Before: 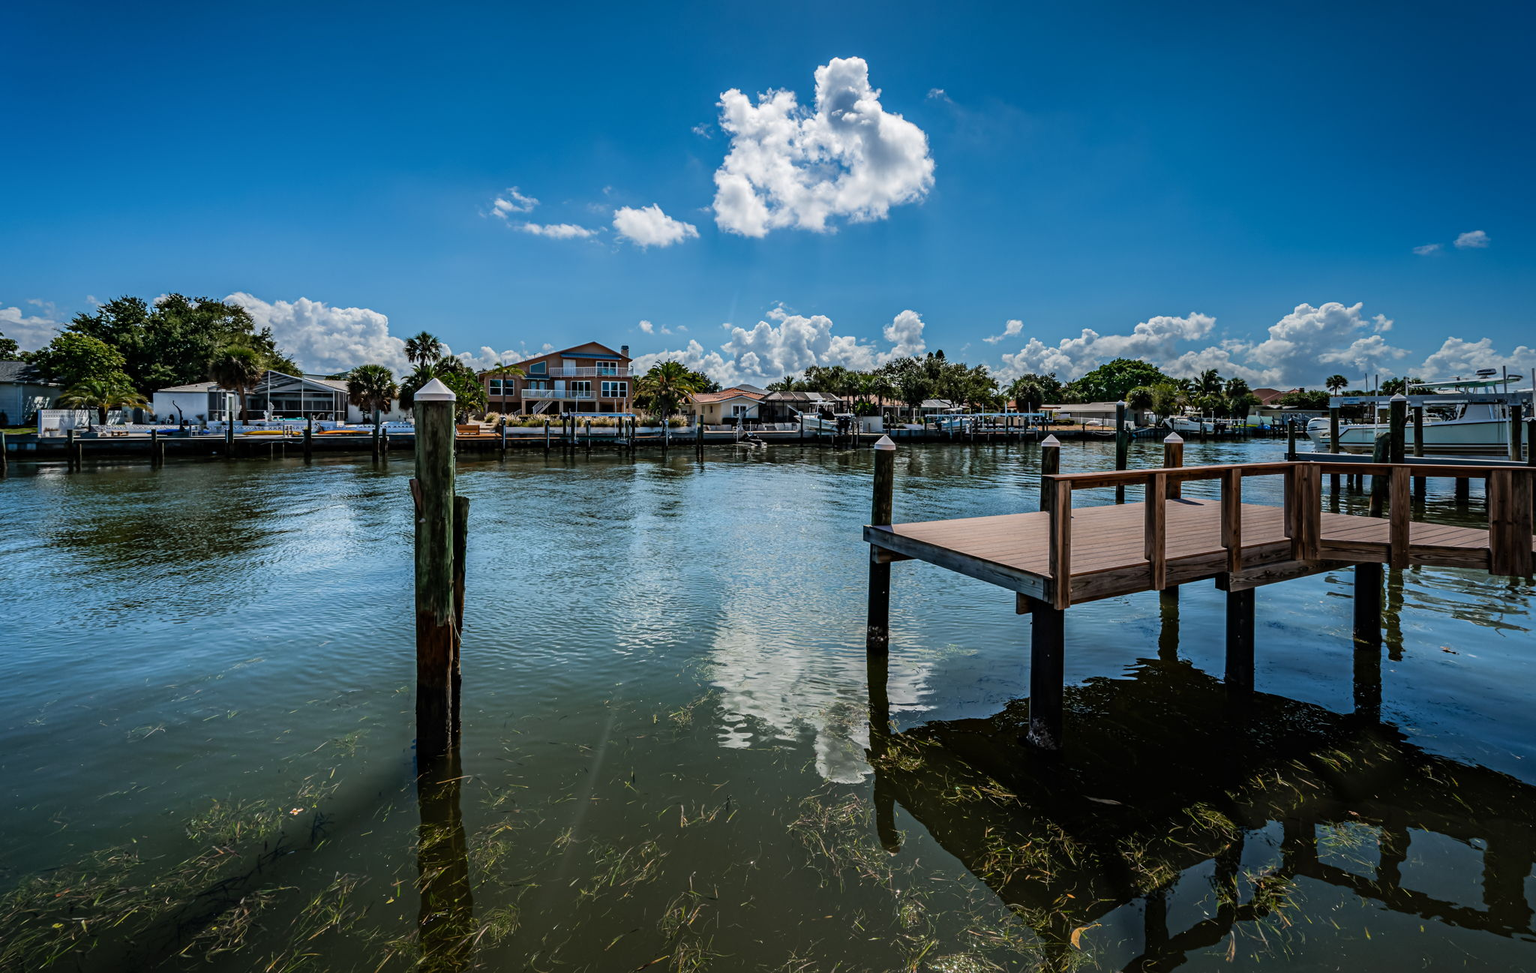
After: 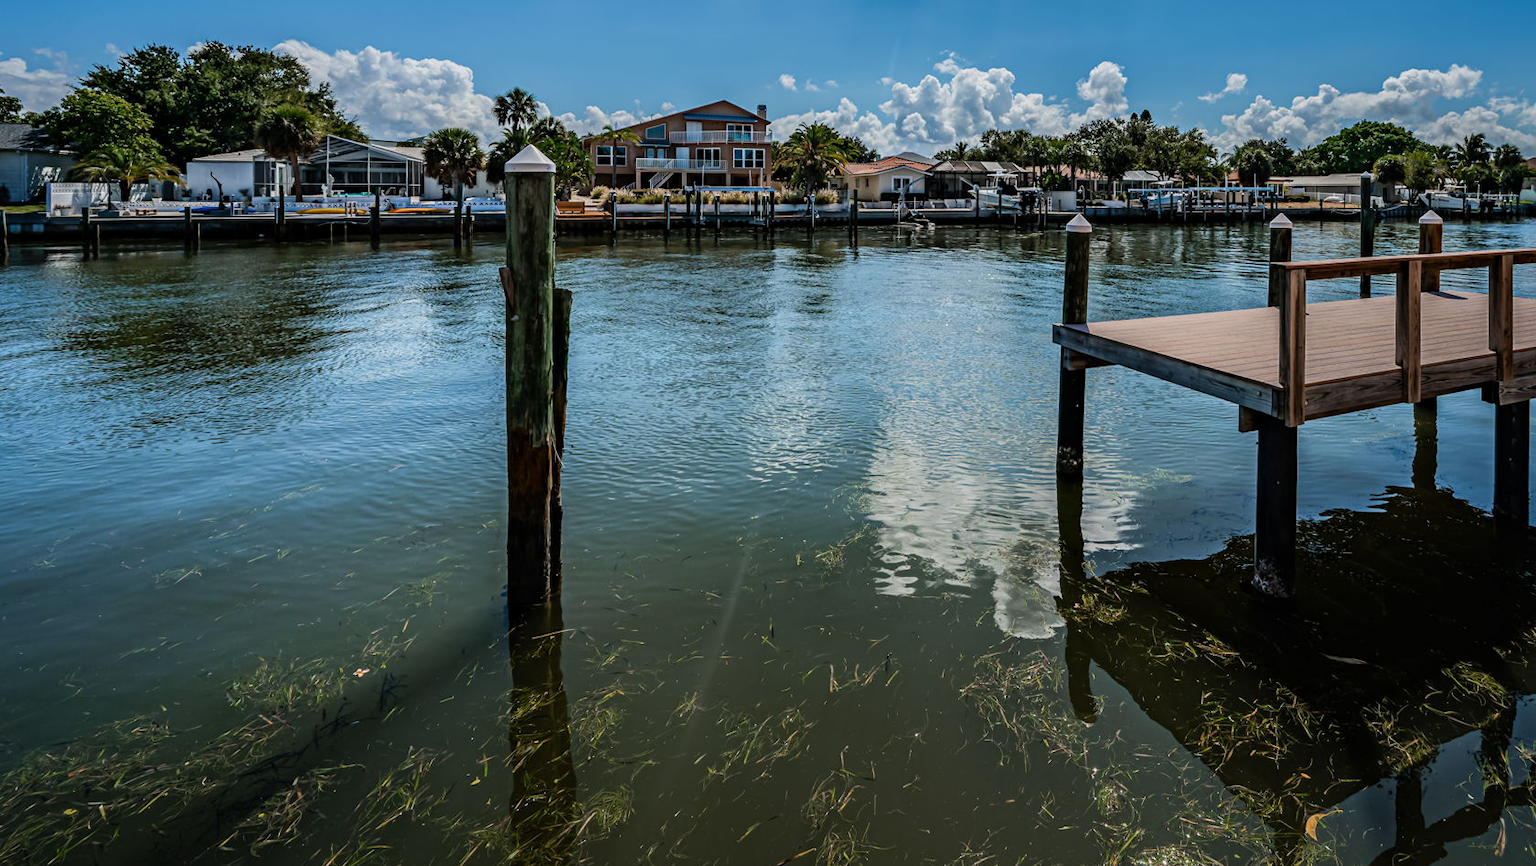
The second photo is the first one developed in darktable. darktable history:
crop: top 26.691%, right 17.962%
